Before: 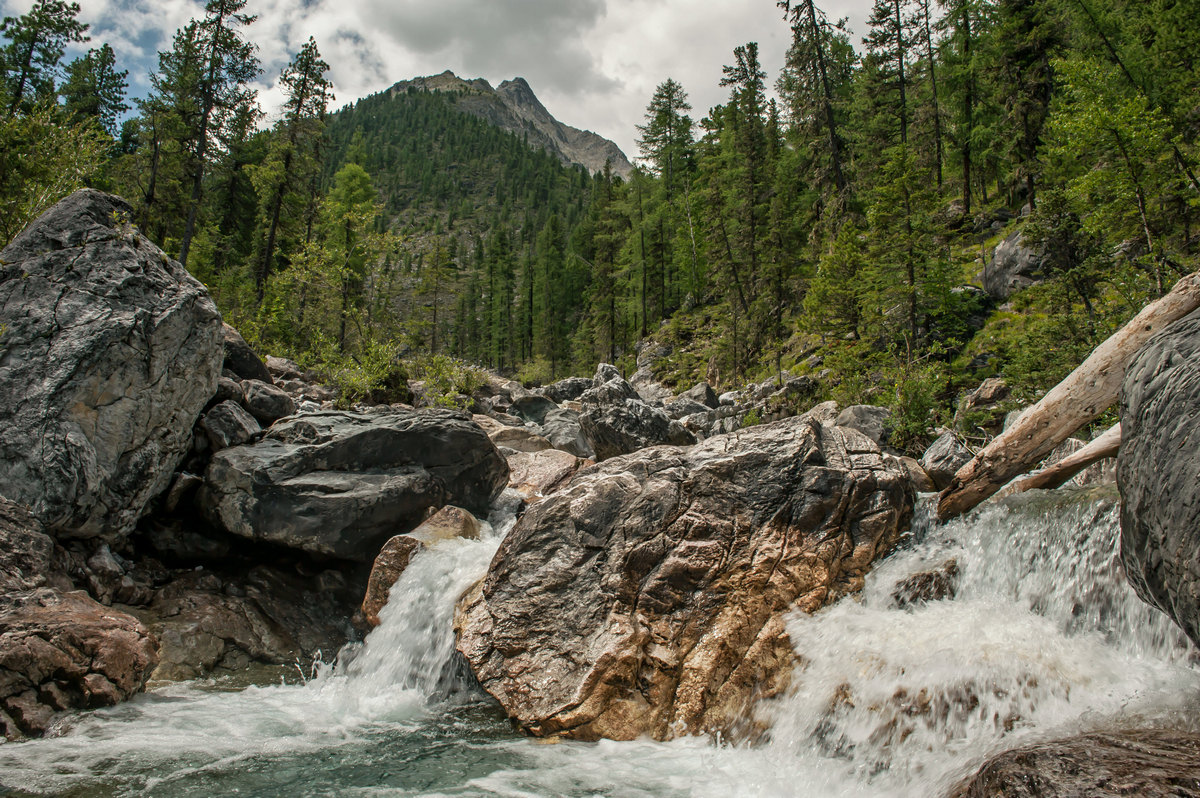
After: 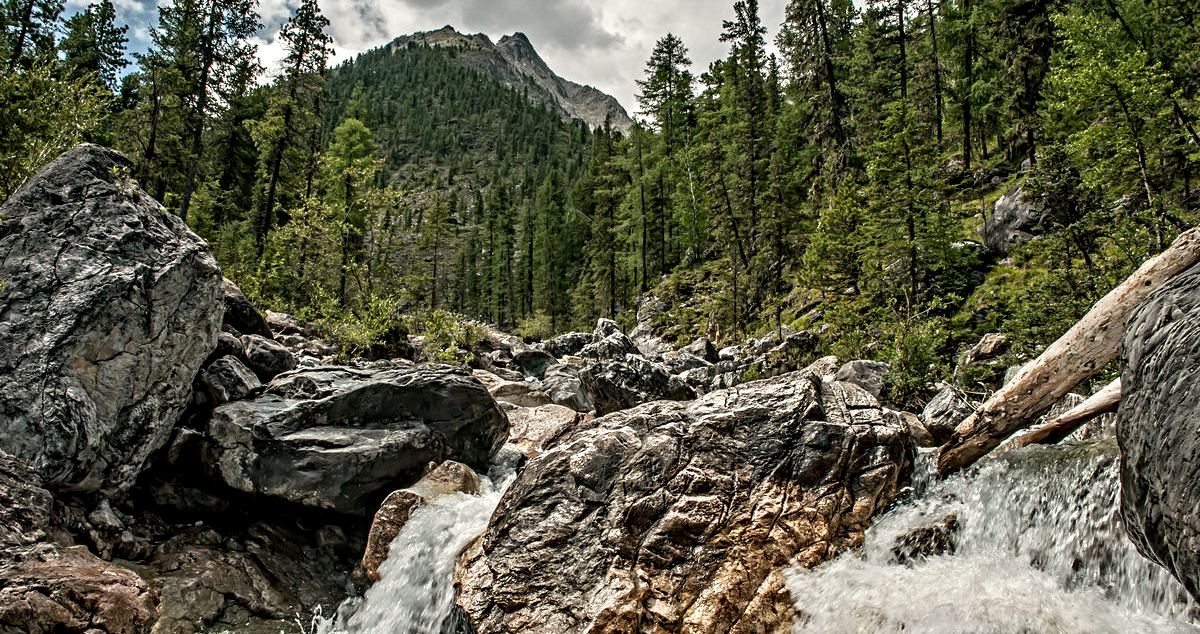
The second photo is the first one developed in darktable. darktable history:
contrast equalizer: y [[0.5, 0.542, 0.583, 0.625, 0.667, 0.708], [0.5 ×6], [0.5 ×6], [0 ×6], [0 ×6]]
crop and rotate: top 5.65%, bottom 14.884%
